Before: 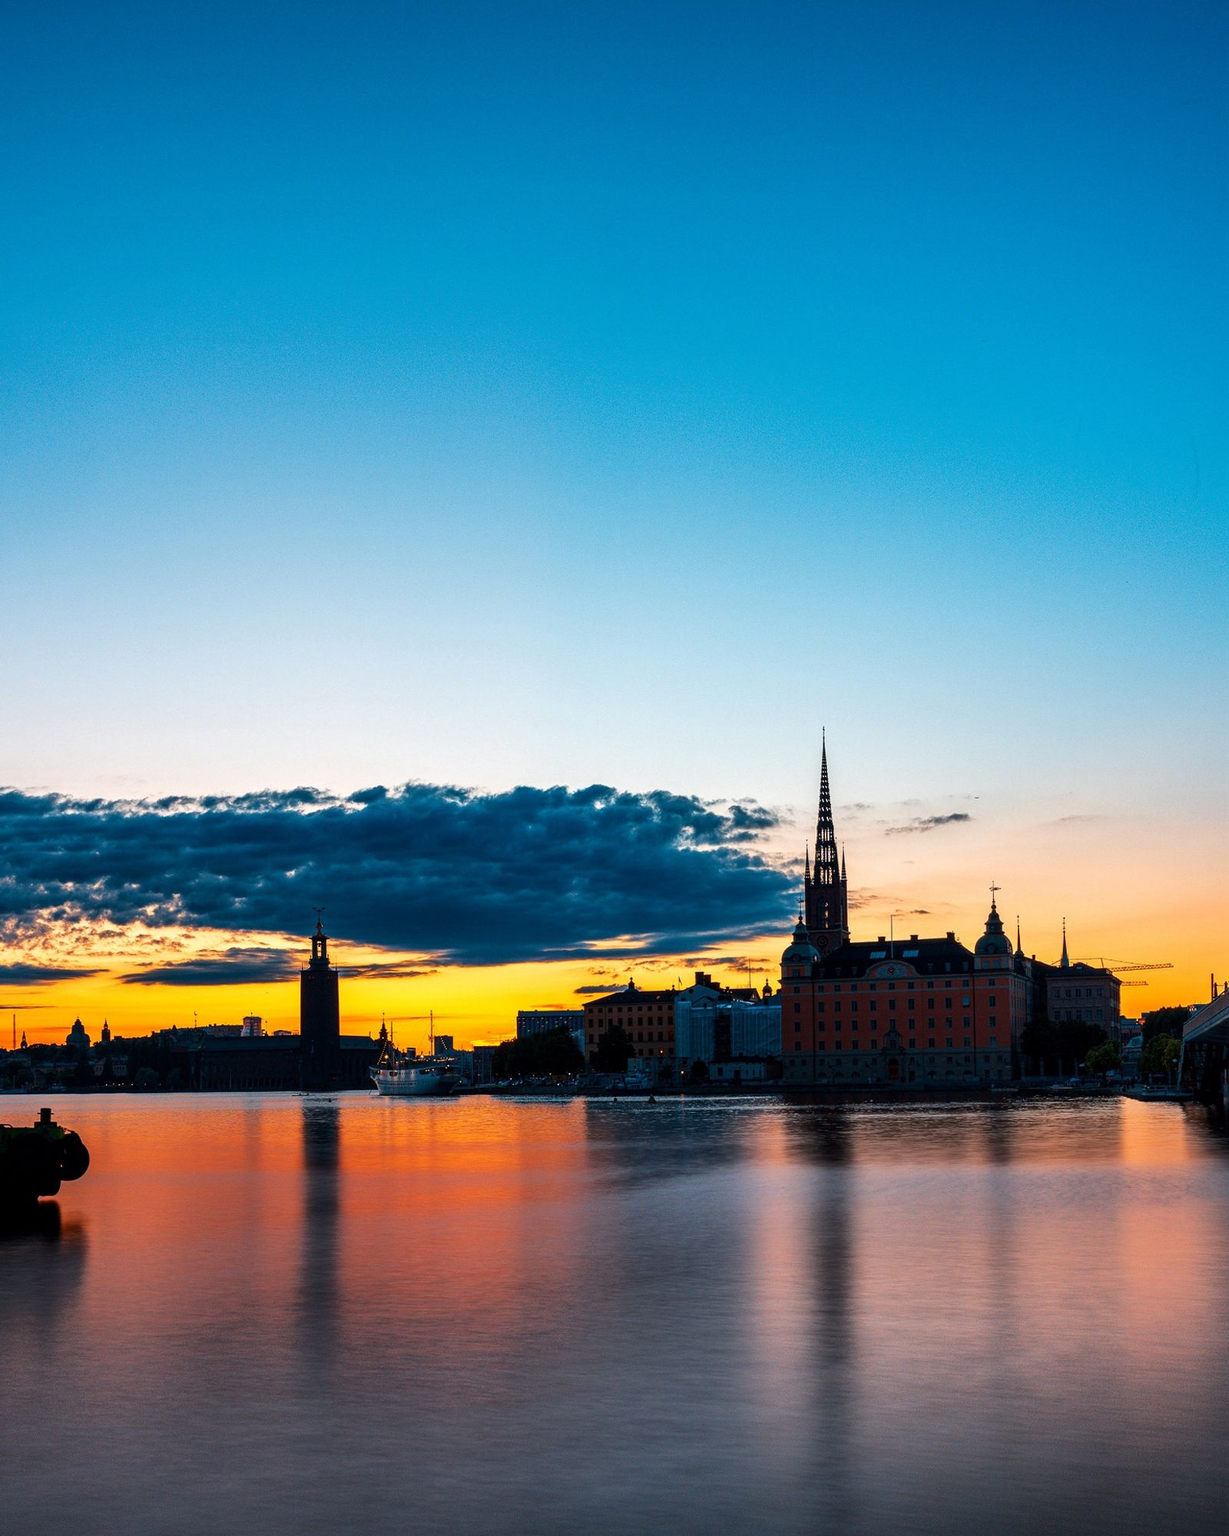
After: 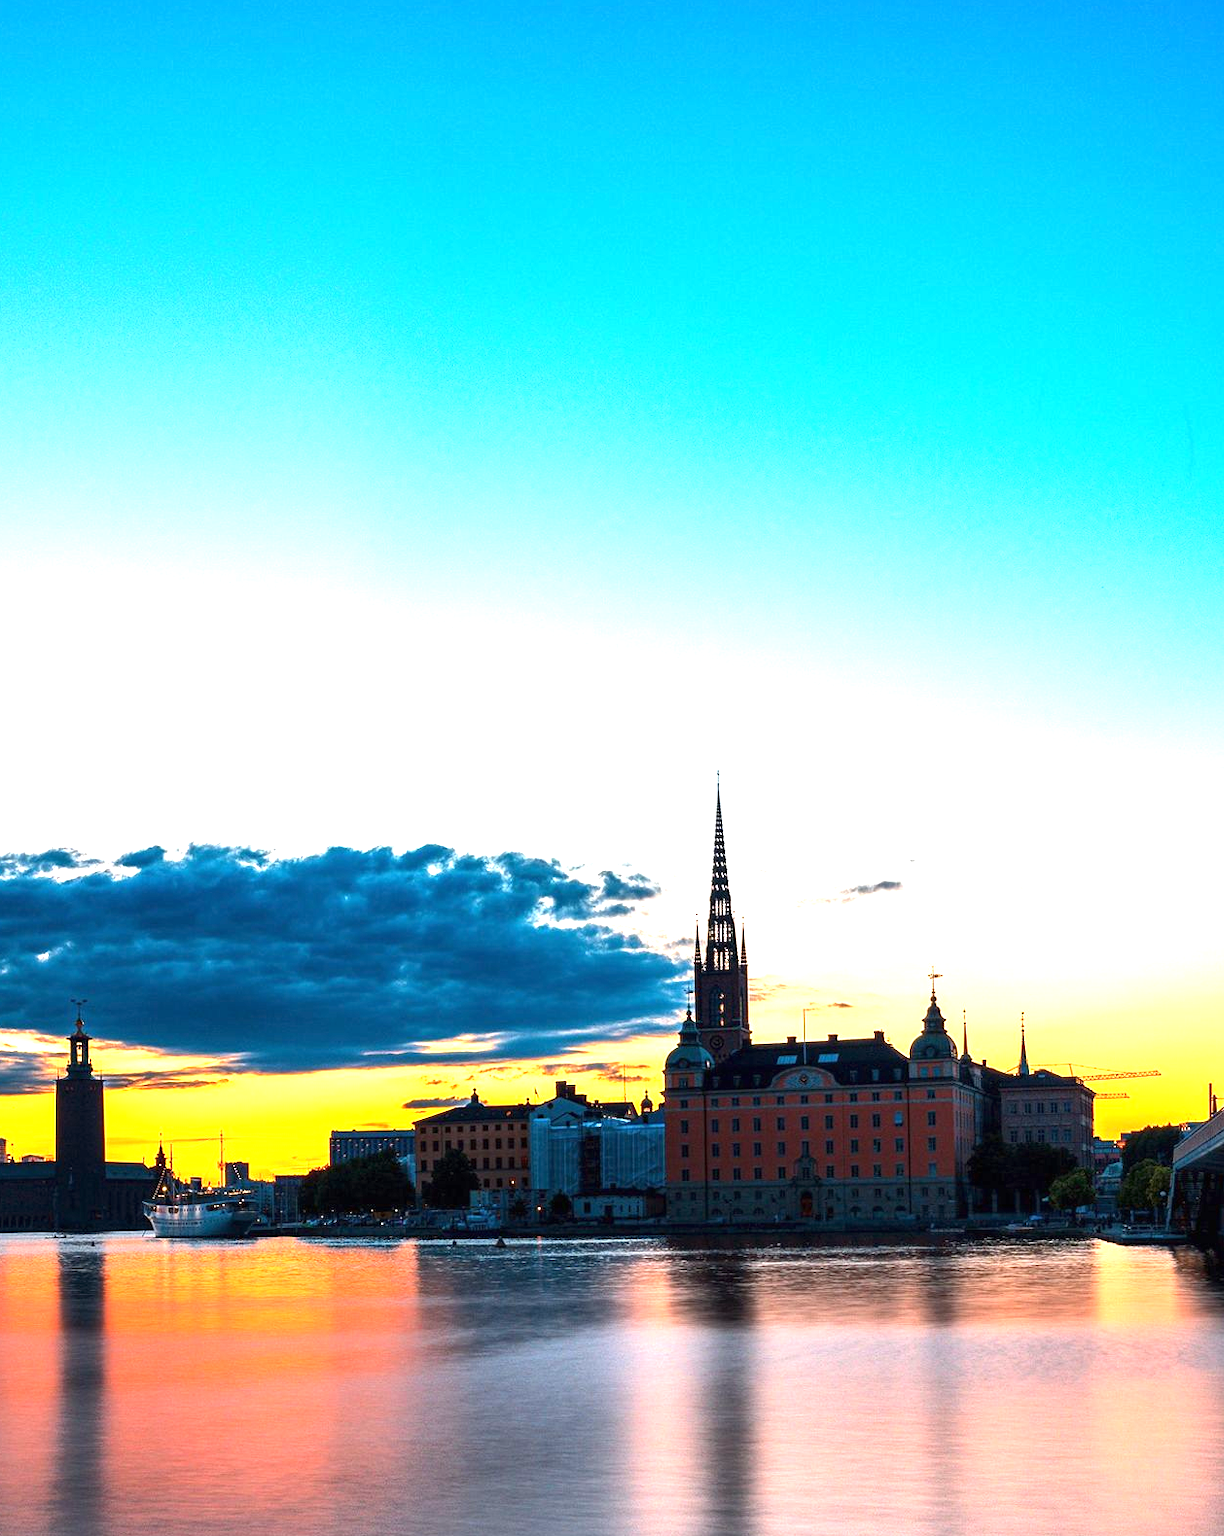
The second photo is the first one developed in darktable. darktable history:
crop and rotate: left 20.879%, top 7.731%, right 0.396%, bottom 13.295%
exposure: black level correction 0, exposure 1.386 EV, compensate highlight preservation false
tone equalizer: mask exposure compensation -0.513 EV
